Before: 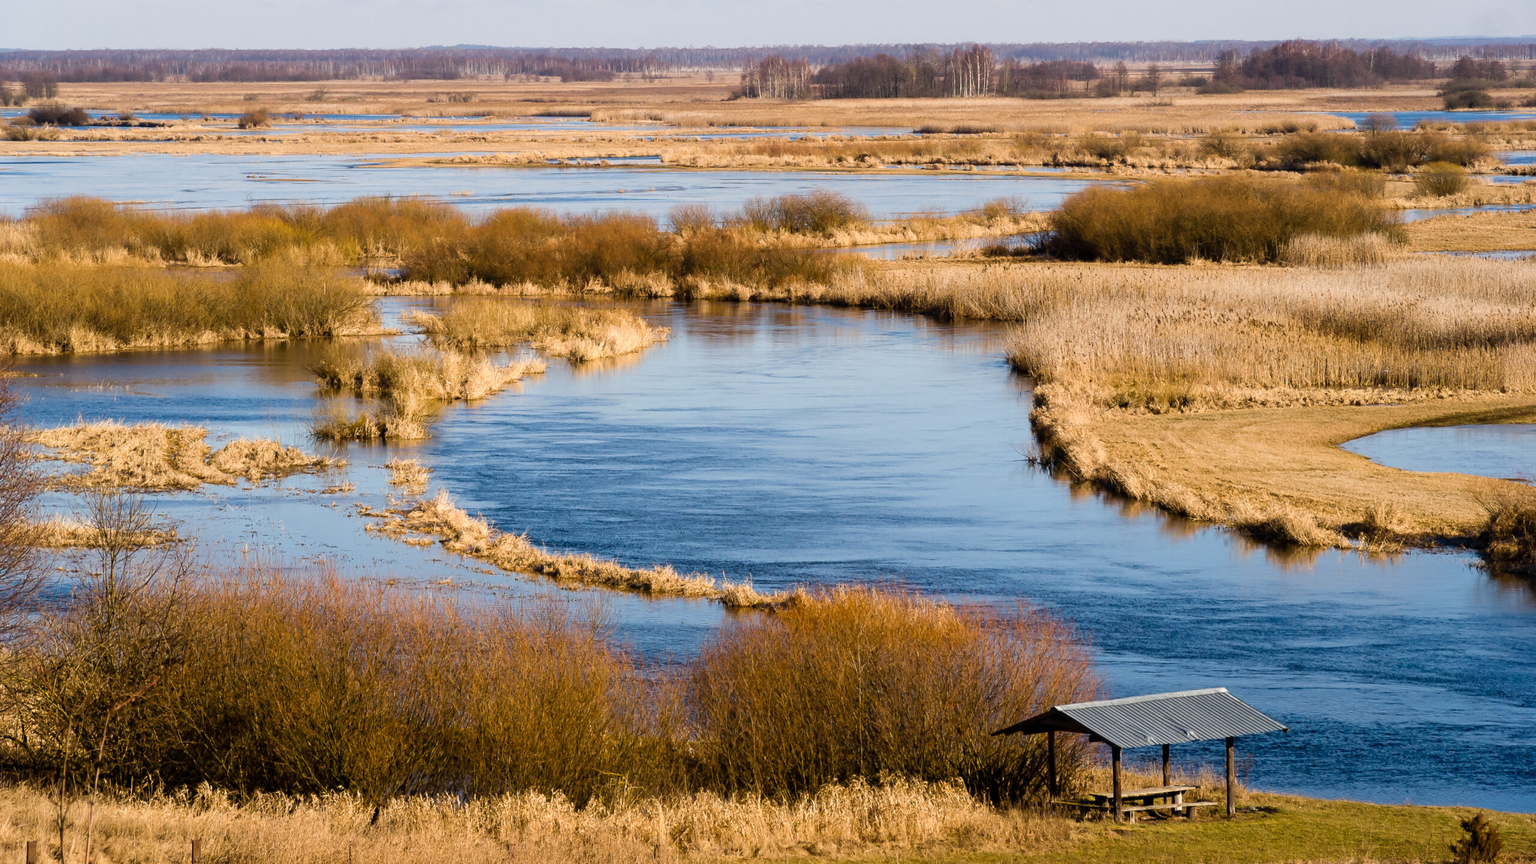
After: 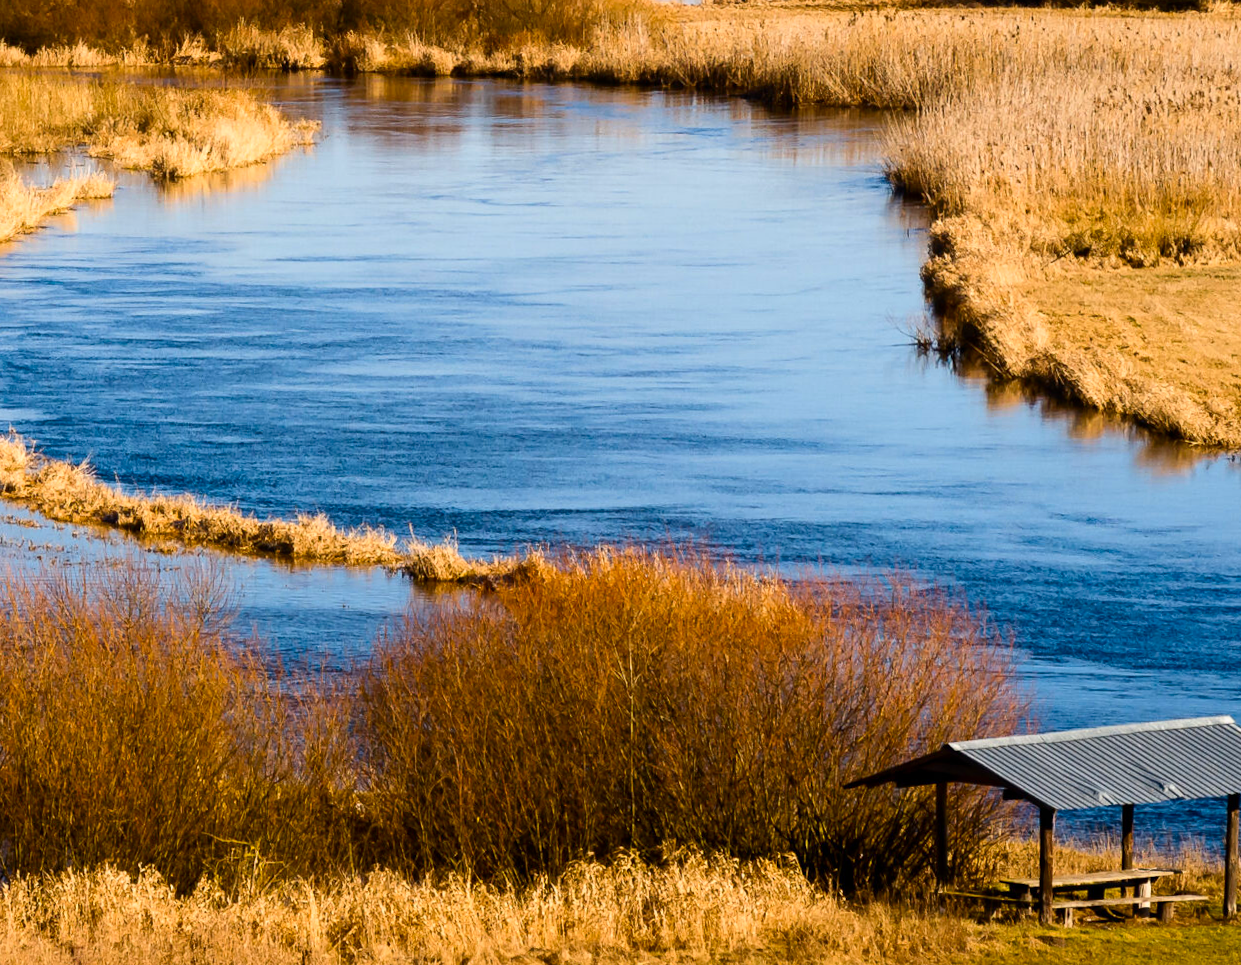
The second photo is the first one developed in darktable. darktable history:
contrast brightness saturation: contrast 0.16, saturation 0.32
rotate and perspective: rotation 0.074°, lens shift (vertical) 0.096, lens shift (horizontal) -0.041, crop left 0.043, crop right 0.952, crop top 0.024, crop bottom 0.979
crop and rotate: left 29.237%, top 31.152%, right 19.807%
